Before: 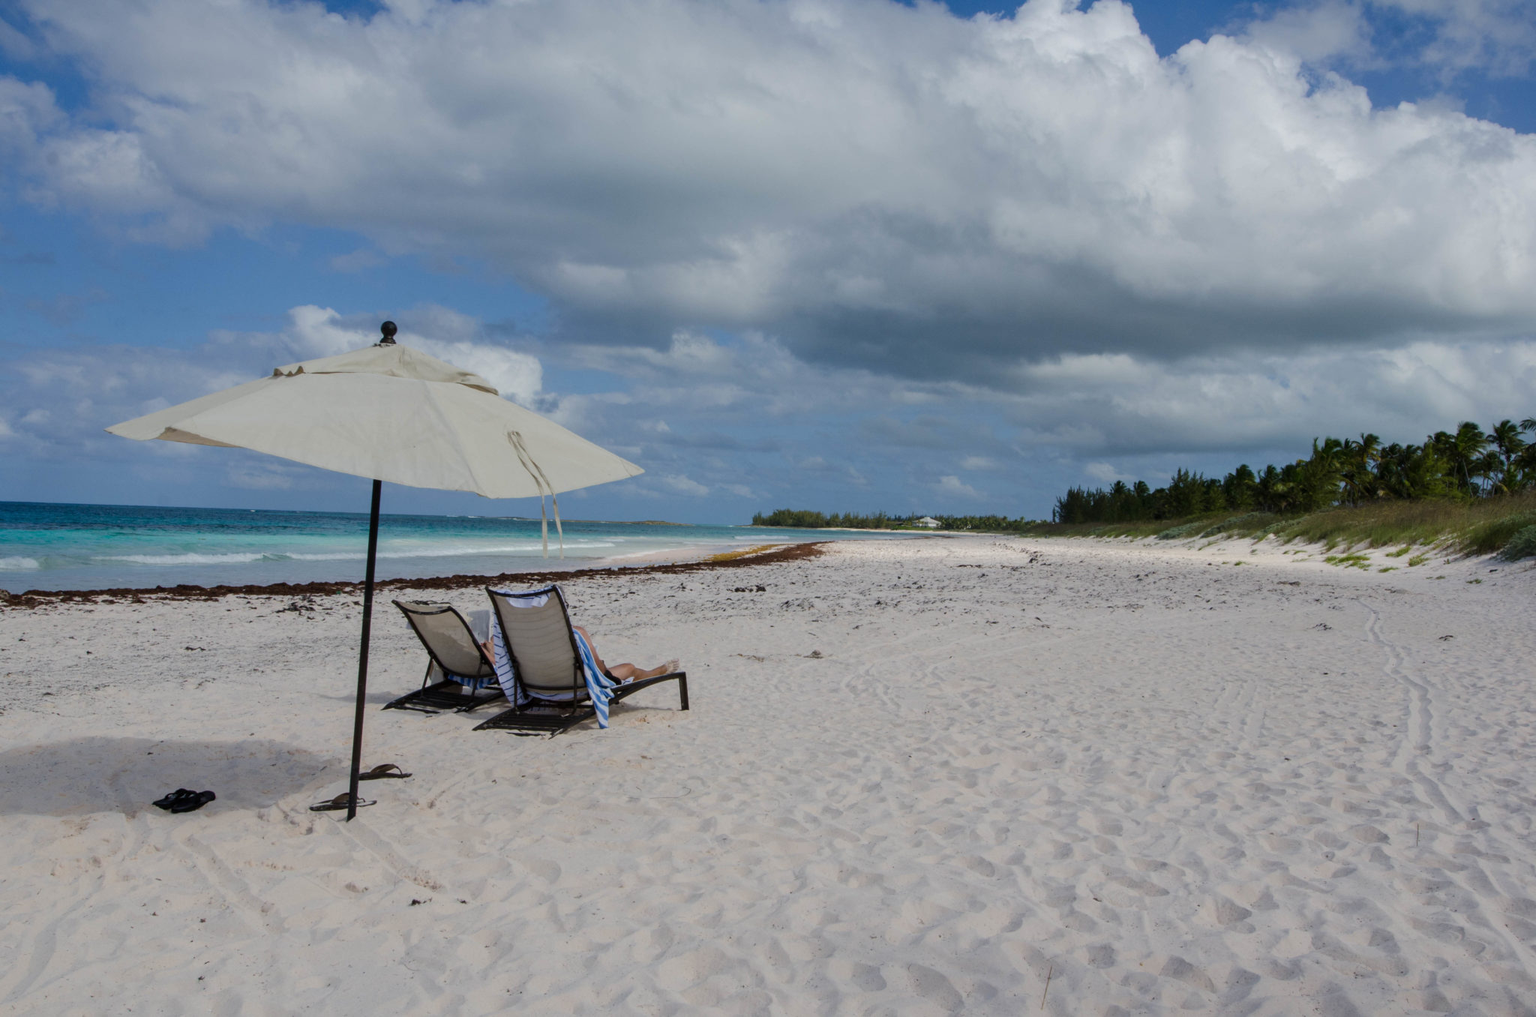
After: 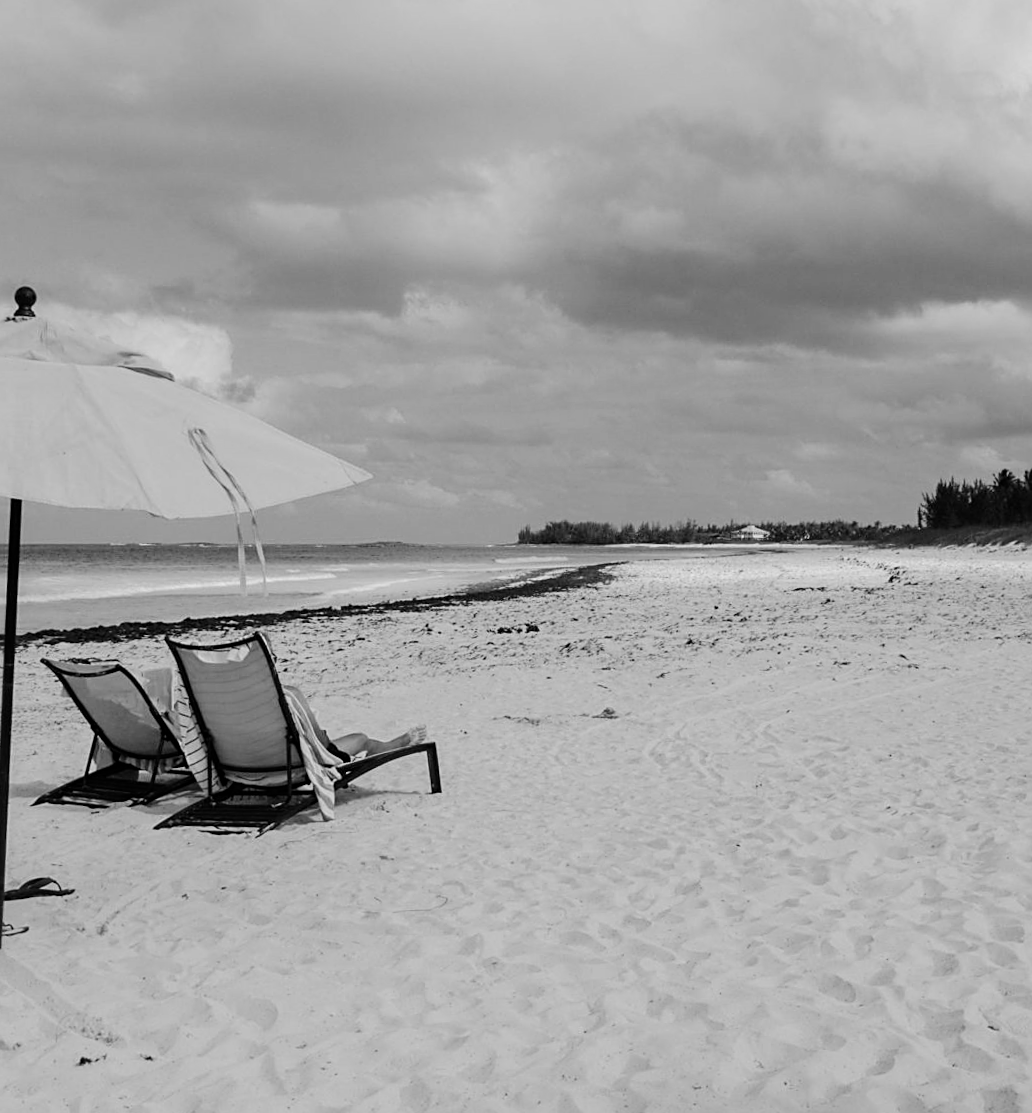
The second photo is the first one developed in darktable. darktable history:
color calibration: output gray [0.23, 0.37, 0.4, 0], gray › normalize channels true, illuminant same as pipeline (D50), adaptation XYZ, x 0.346, y 0.359, gamut compression 0
crop and rotate: angle 0.02°, left 24.353%, top 13.219%, right 26.156%, bottom 8.224%
color zones: curves: ch0 [(0, 0.473) (0.001, 0.473) (0.226, 0.548) (0.4, 0.589) (0.525, 0.54) (0.728, 0.403) (0.999, 0.473) (1, 0.473)]; ch1 [(0, 0.619) (0.001, 0.619) (0.234, 0.388) (0.4, 0.372) (0.528, 0.422) (0.732, 0.53) (0.999, 0.619) (1, 0.619)]; ch2 [(0, 0.547) (0.001, 0.547) (0.226, 0.45) (0.4, 0.525) (0.525, 0.585) (0.8, 0.511) (0.999, 0.547) (1, 0.547)]
sharpen: on, module defaults
rotate and perspective: rotation -1.77°, lens shift (horizontal) 0.004, automatic cropping off
tone curve: curves: ch0 [(0, 0) (0.004, 0.001) (0.133, 0.112) (0.325, 0.362) (0.832, 0.893) (1, 1)], color space Lab, linked channels, preserve colors none
rgb levels: preserve colors max RGB
